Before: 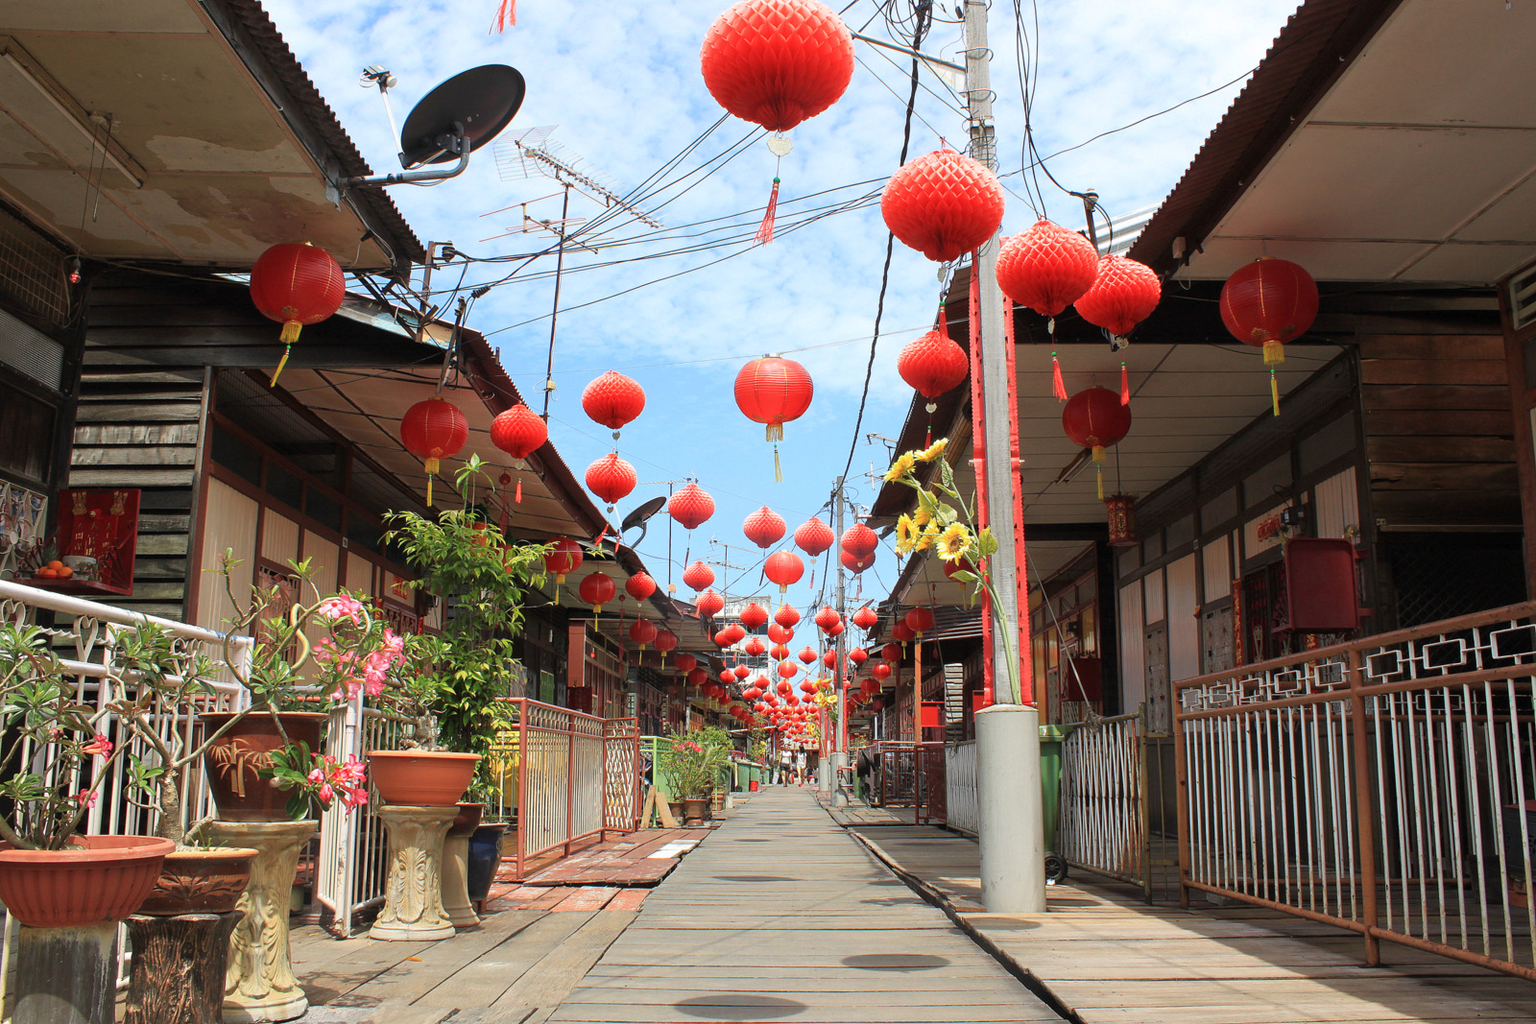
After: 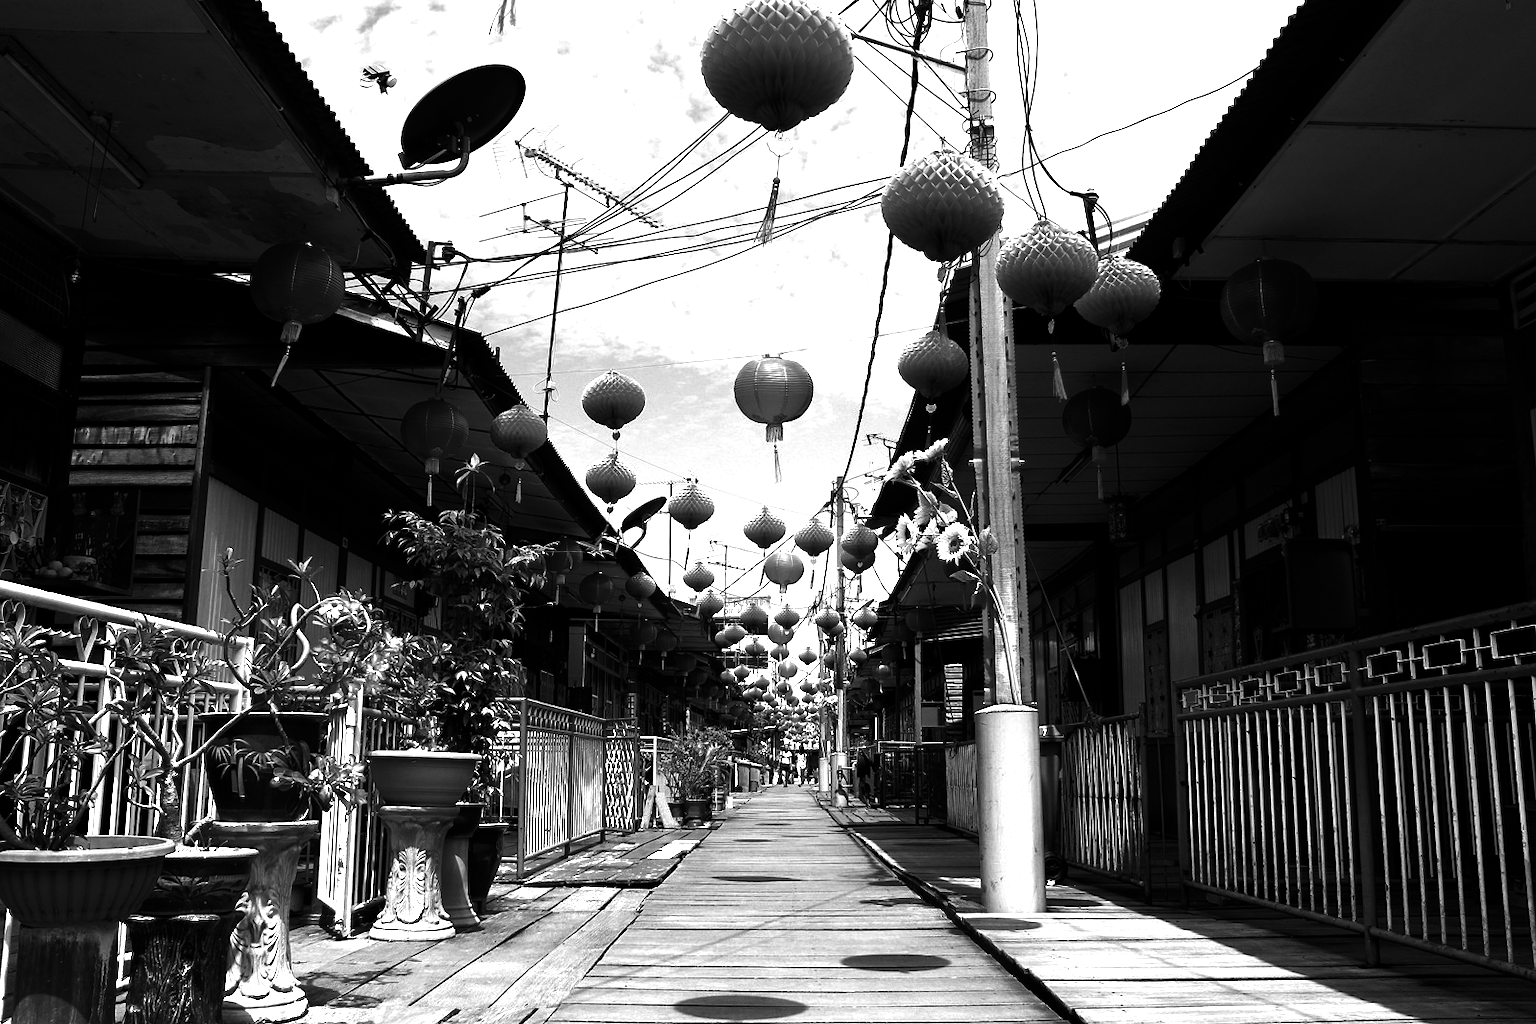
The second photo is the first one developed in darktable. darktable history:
contrast brightness saturation: contrast 0.02, brightness -1, saturation -1
graduated density: rotation 5.63°, offset 76.9
exposure: black level correction 0, exposure 1.1 EV, compensate exposure bias true, compensate highlight preservation false
